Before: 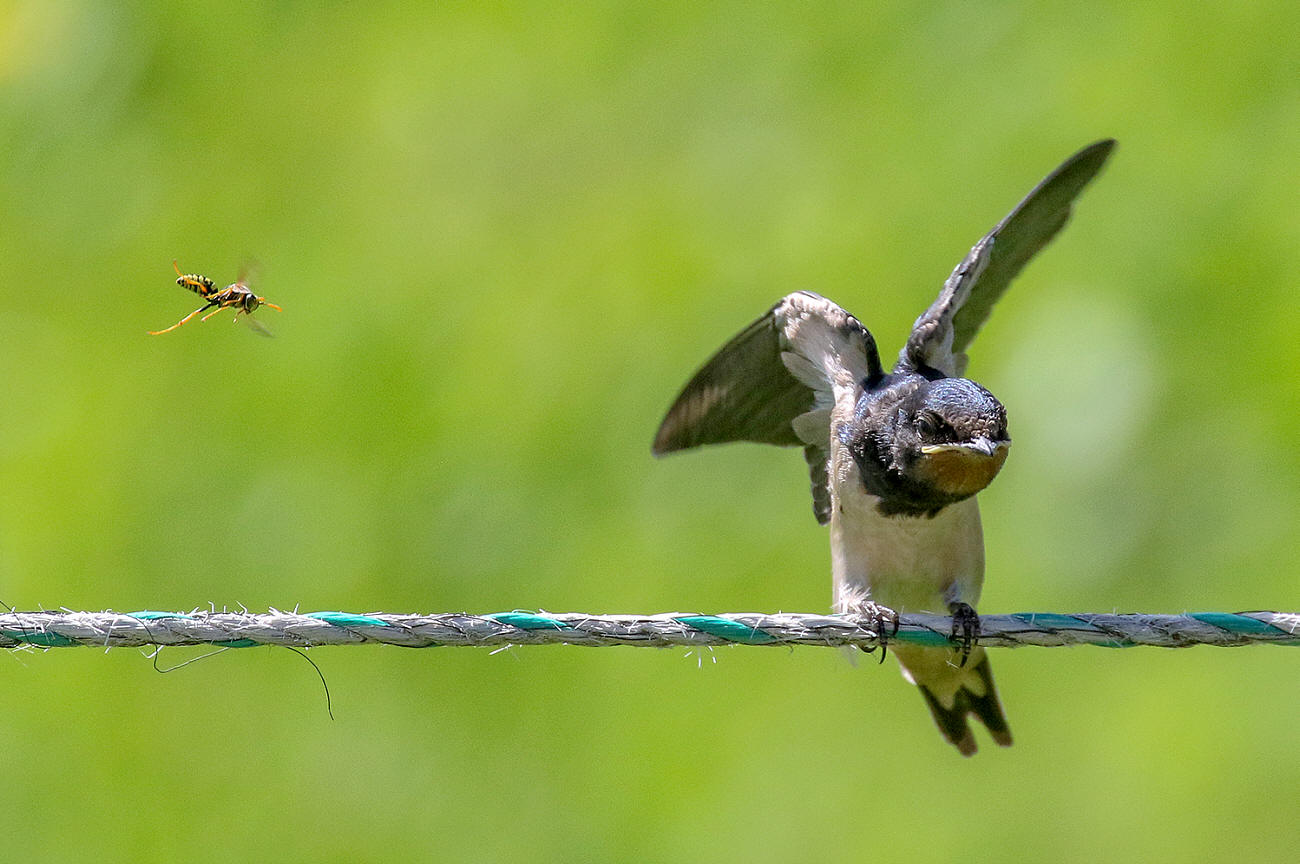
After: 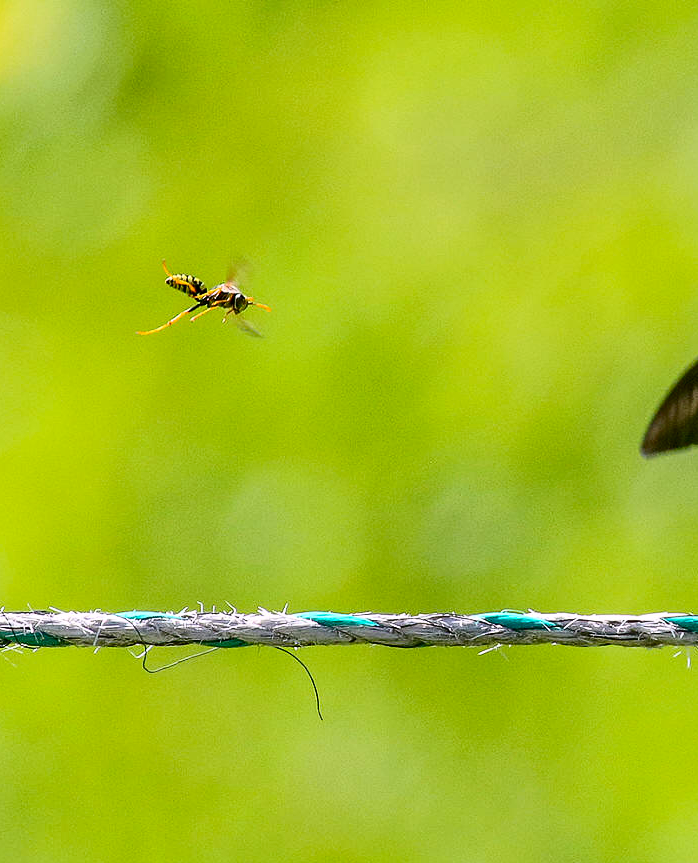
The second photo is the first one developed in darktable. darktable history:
color balance rgb: power › hue 61.72°, perceptual saturation grading › global saturation 19.332%, global vibrance 20%
exposure: compensate highlight preservation false
crop: left 0.896%, right 45.403%, bottom 0.081%
contrast brightness saturation: contrast 0.283
color correction: highlights a* 3.04, highlights b* -1.13, shadows a* -0.064, shadows b* 2.36, saturation 0.976
